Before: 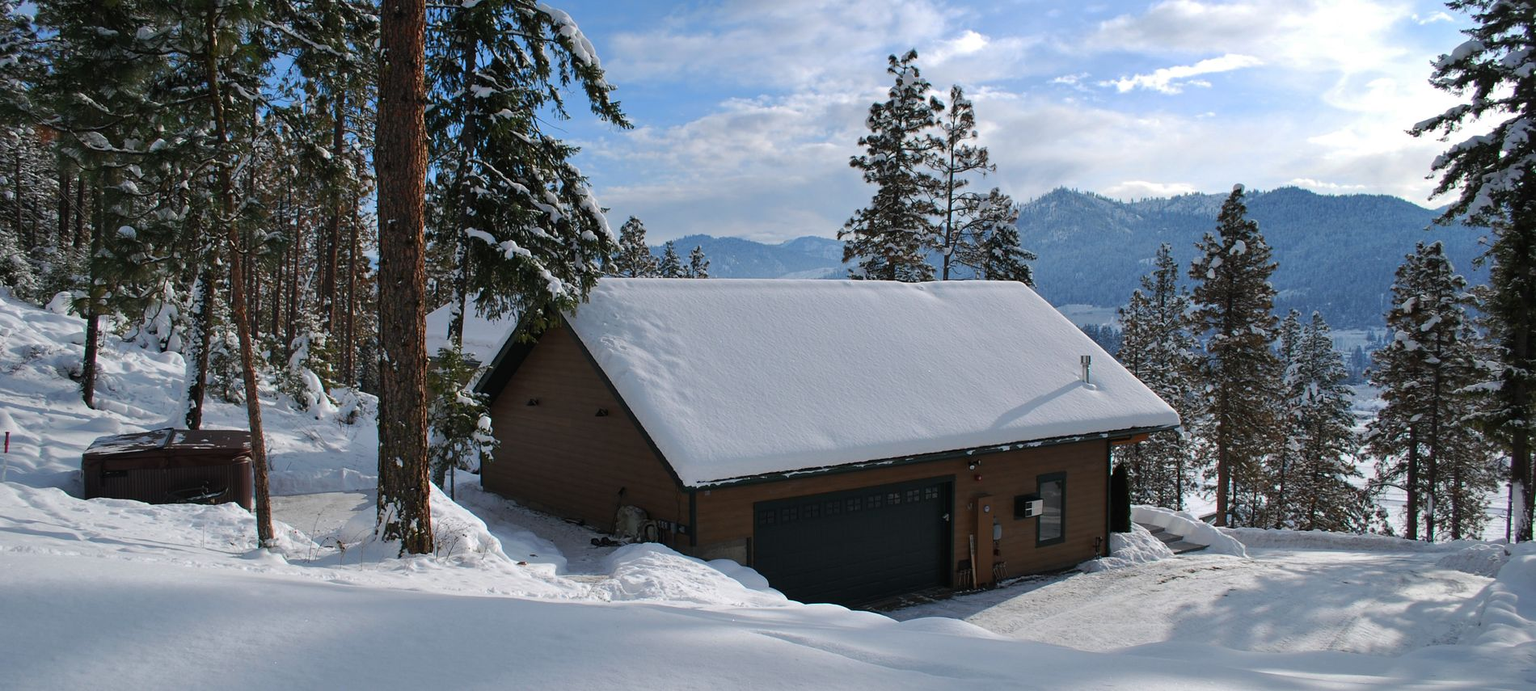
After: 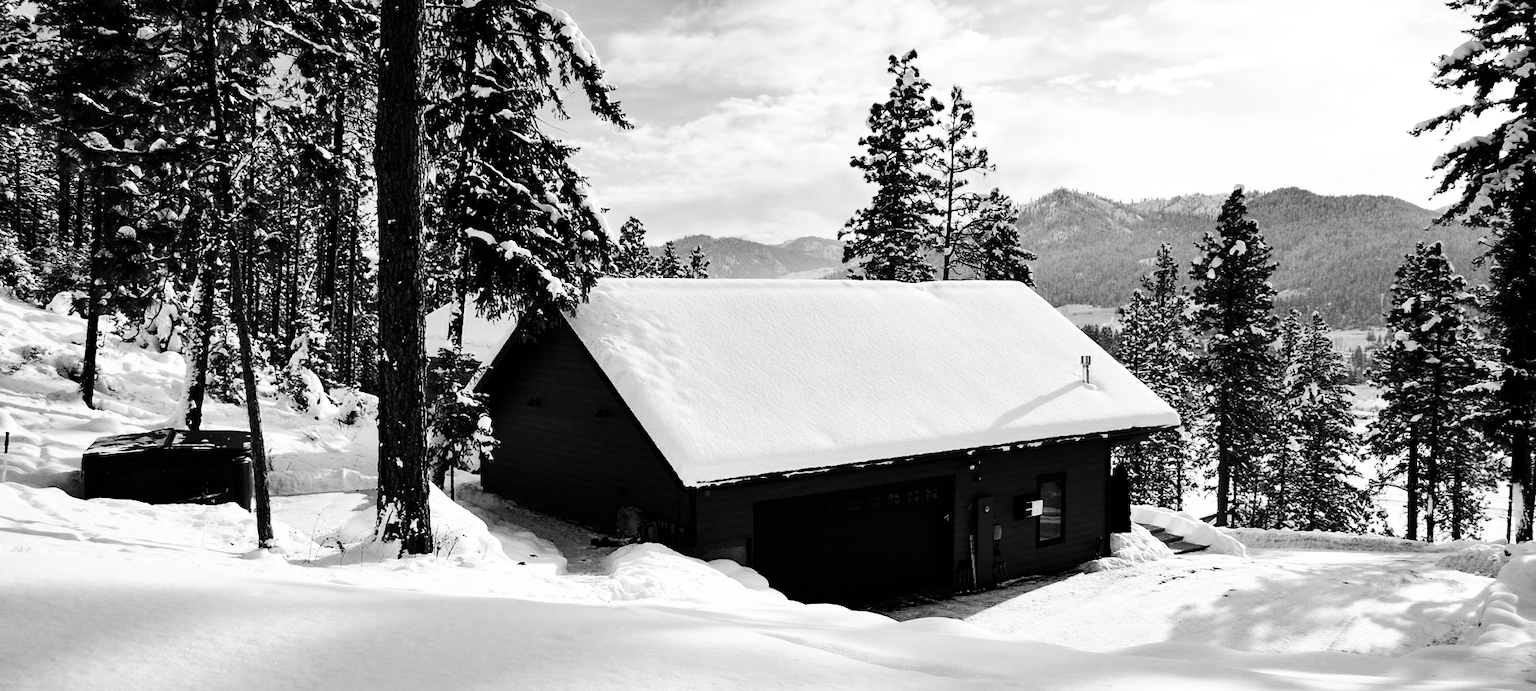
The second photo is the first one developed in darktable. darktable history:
color zones: curves: ch0 [(0, 0.5) (0.125, 0.4) (0.25, 0.5) (0.375, 0.4) (0.5, 0.4) (0.625, 0.35) (0.75, 0.35) (0.875, 0.5)]; ch1 [(0, 0.35) (0.125, 0.45) (0.25, 0.35) (0.375, 0.35) (0.5, 0.35) (0.625, 0.35) (0.75, 0.45) (0.875, 0.35)]; ch2 [(0, 0.6) (0.125, 0.5) (0.25, 0.5) (0.375, 0.6) (0.5, 0.6) (0.625, 0.5) (0.75, 0.5) (0.875, 0.5)]
contrast brightness saturation: contrast 0.24, brightness -0.24, saturation 0.14
shadows and highlights: soften with gaussian
base curve: curves: ch0 [(0, 0) (0.007, 0.004) (0.027, 0.03) (0.046, 0.07) (0.207, 0.54) (0.442, 0.872) (0.673, 0.972) (1, 1)], preserve colors none
exposure: exposure 0.207 EV, compensate highlight preservation false
monochrome: on, module defaults
